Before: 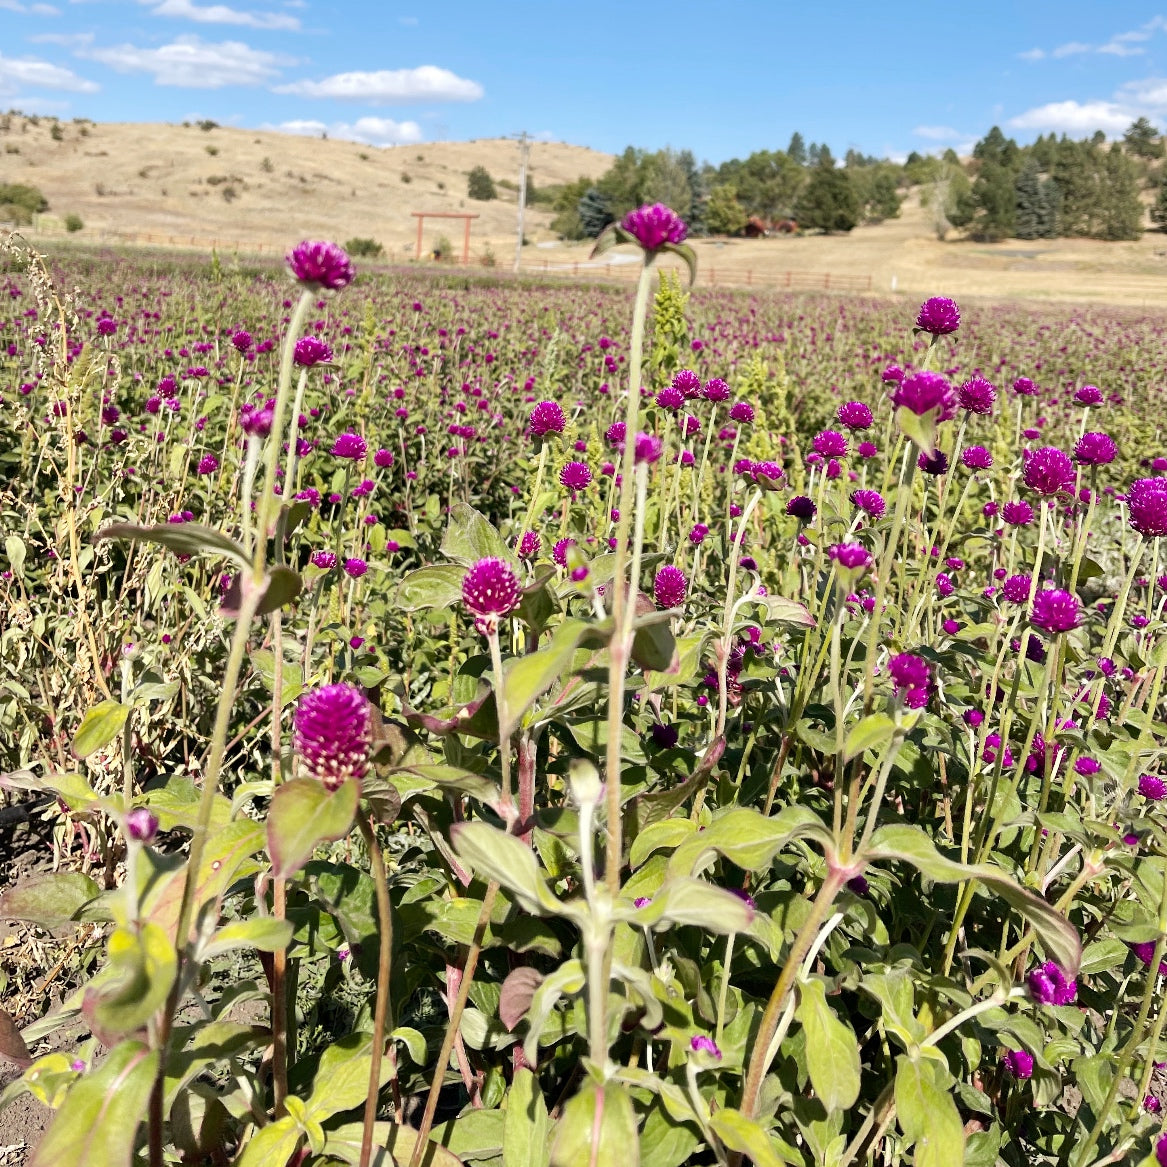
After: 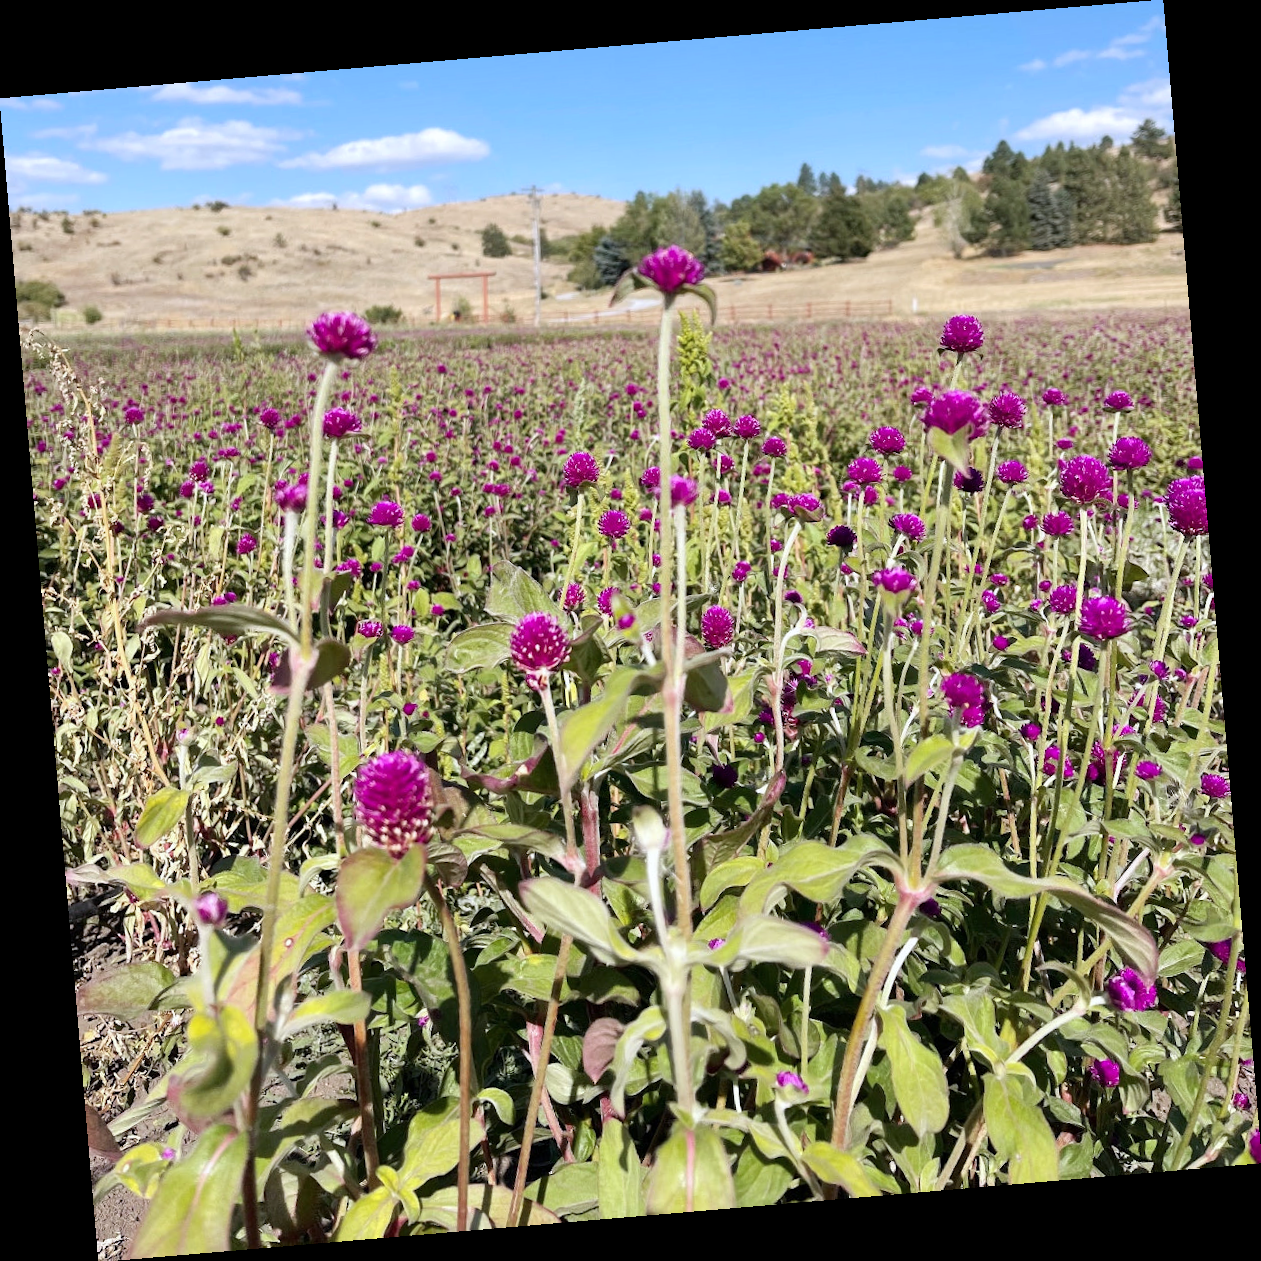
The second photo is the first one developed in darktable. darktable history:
color calibration: illuminant as shot in camera, x 0.358, y 0.373, temperature 4628.91 K
exposure: exposure -0.01 EV, compensate highlight preservation false
white balance: emerald 1
rotate and perspective: rotation -4.86°, automatic cropping off
